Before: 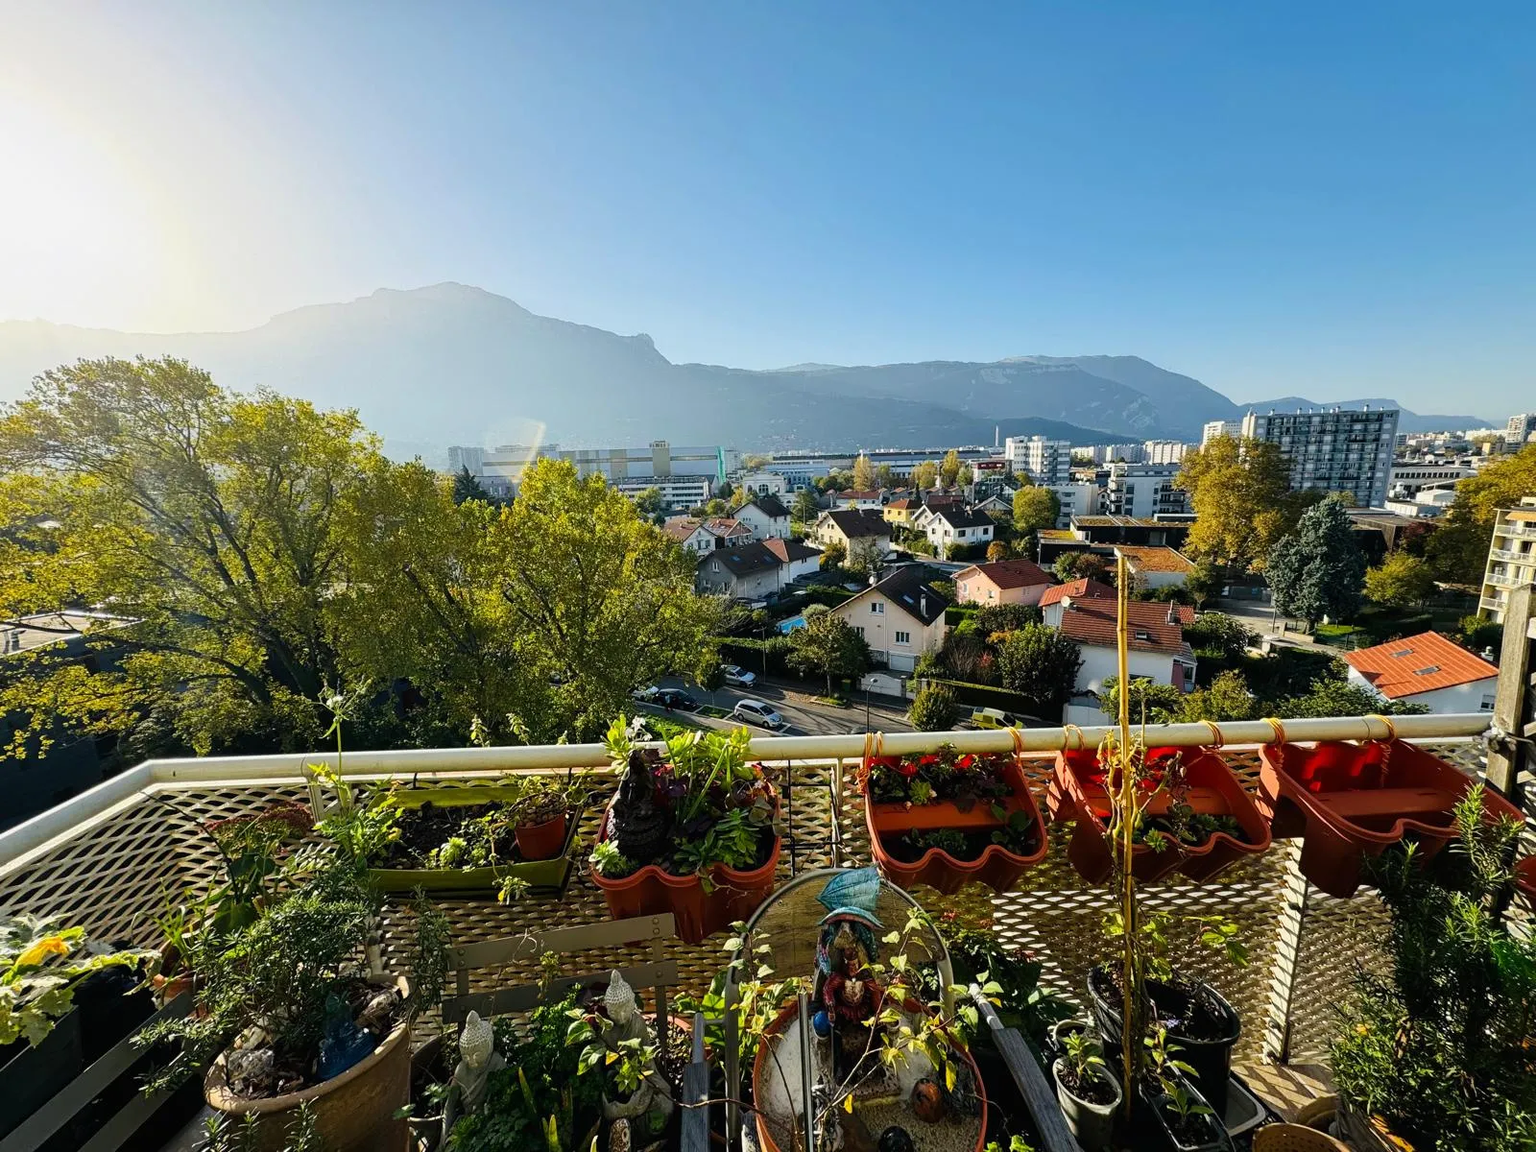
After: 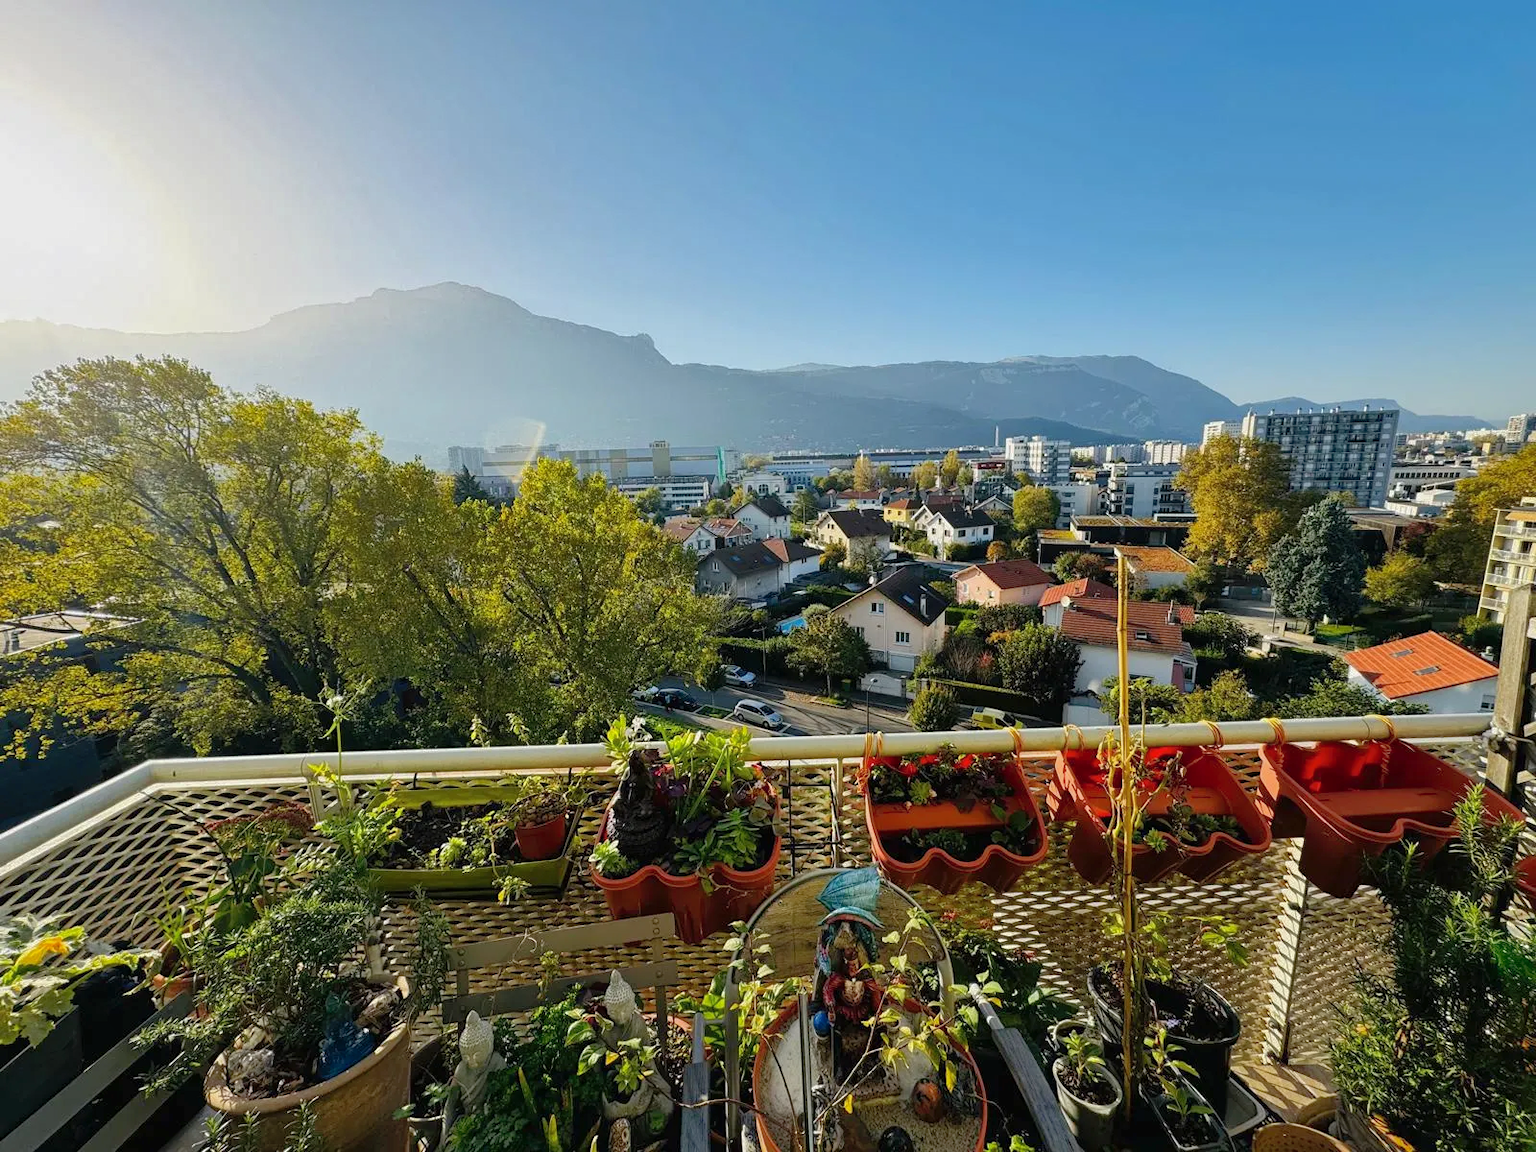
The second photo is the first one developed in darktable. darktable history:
shadows and highlights: highlights color adjustment 0.444%
